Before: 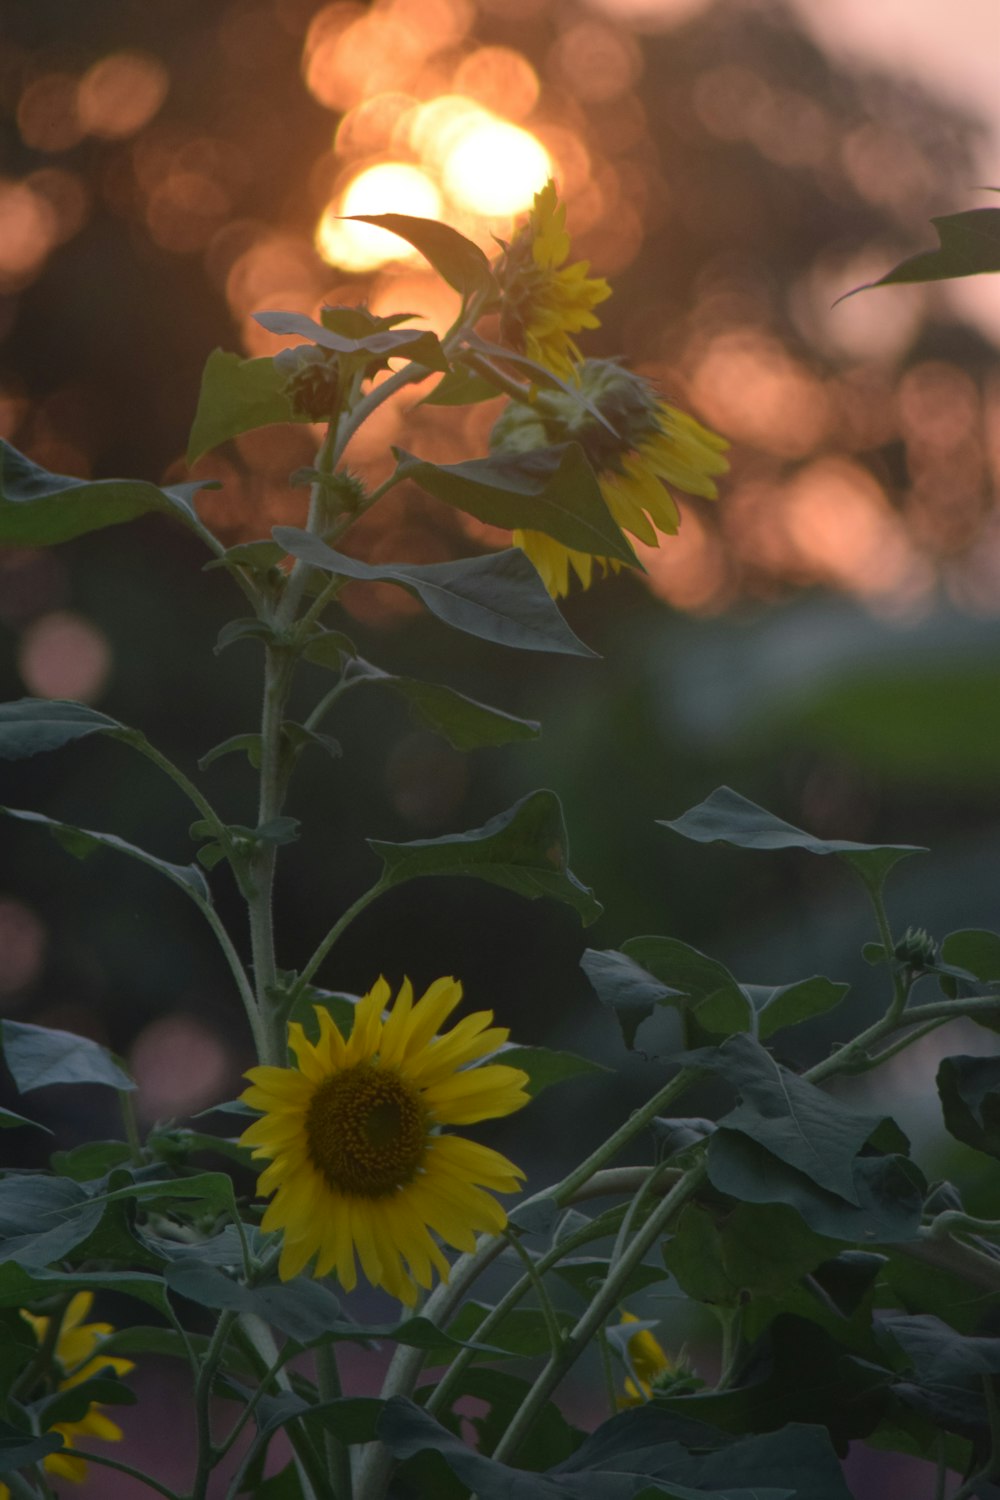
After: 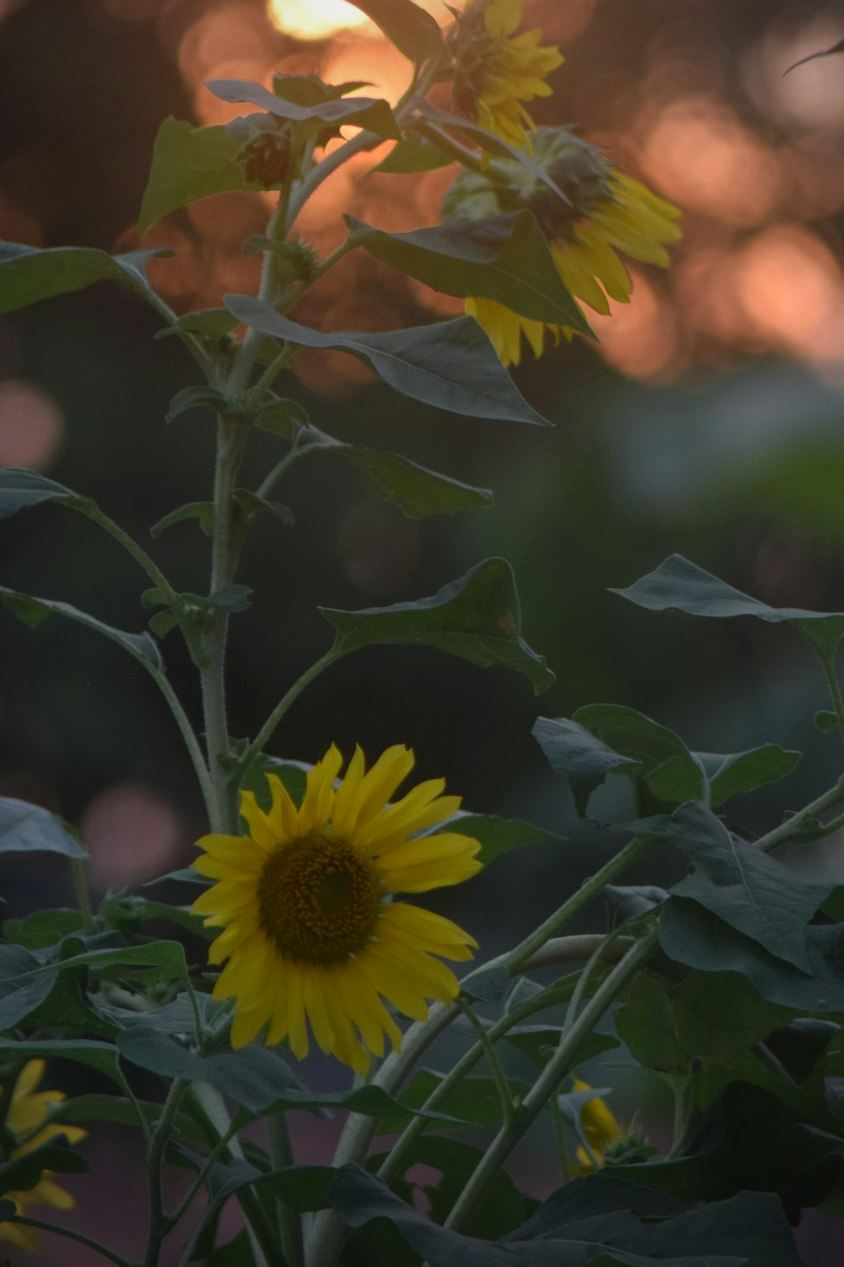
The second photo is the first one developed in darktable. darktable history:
crop and rotate: left 4.842%, top 15.51%, right 10.668%
exposure: black level correction 0.001, exposure 0.014 EV, compensate highlight preservation false
vignetting: fall-off radius 60.92%
